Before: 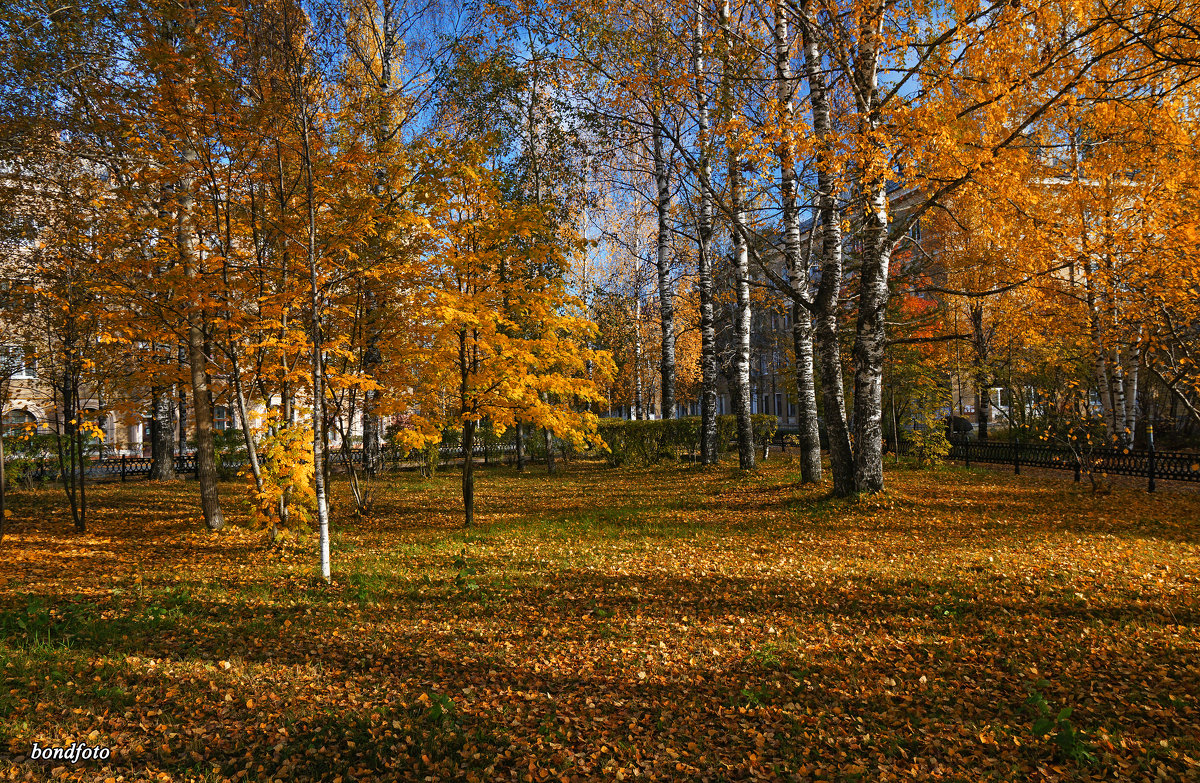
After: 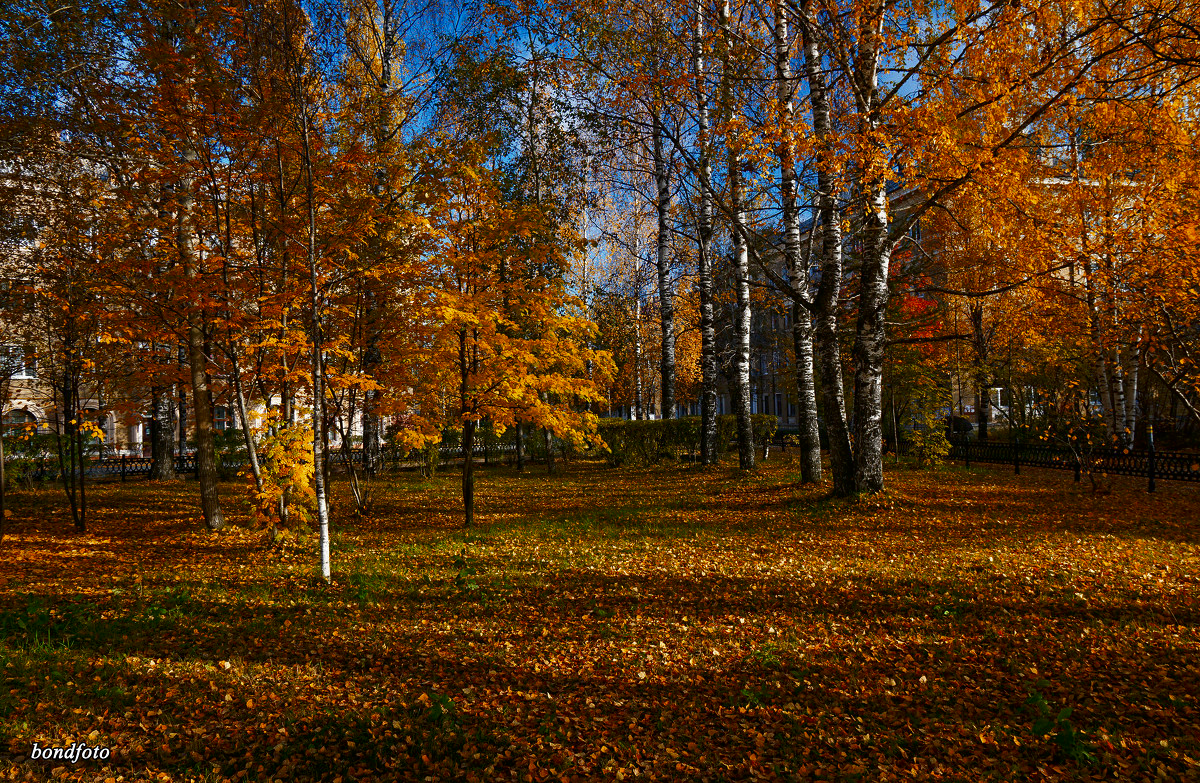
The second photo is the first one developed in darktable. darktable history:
contrast brightness saturation: brightness -0.203, saturation 0.084
